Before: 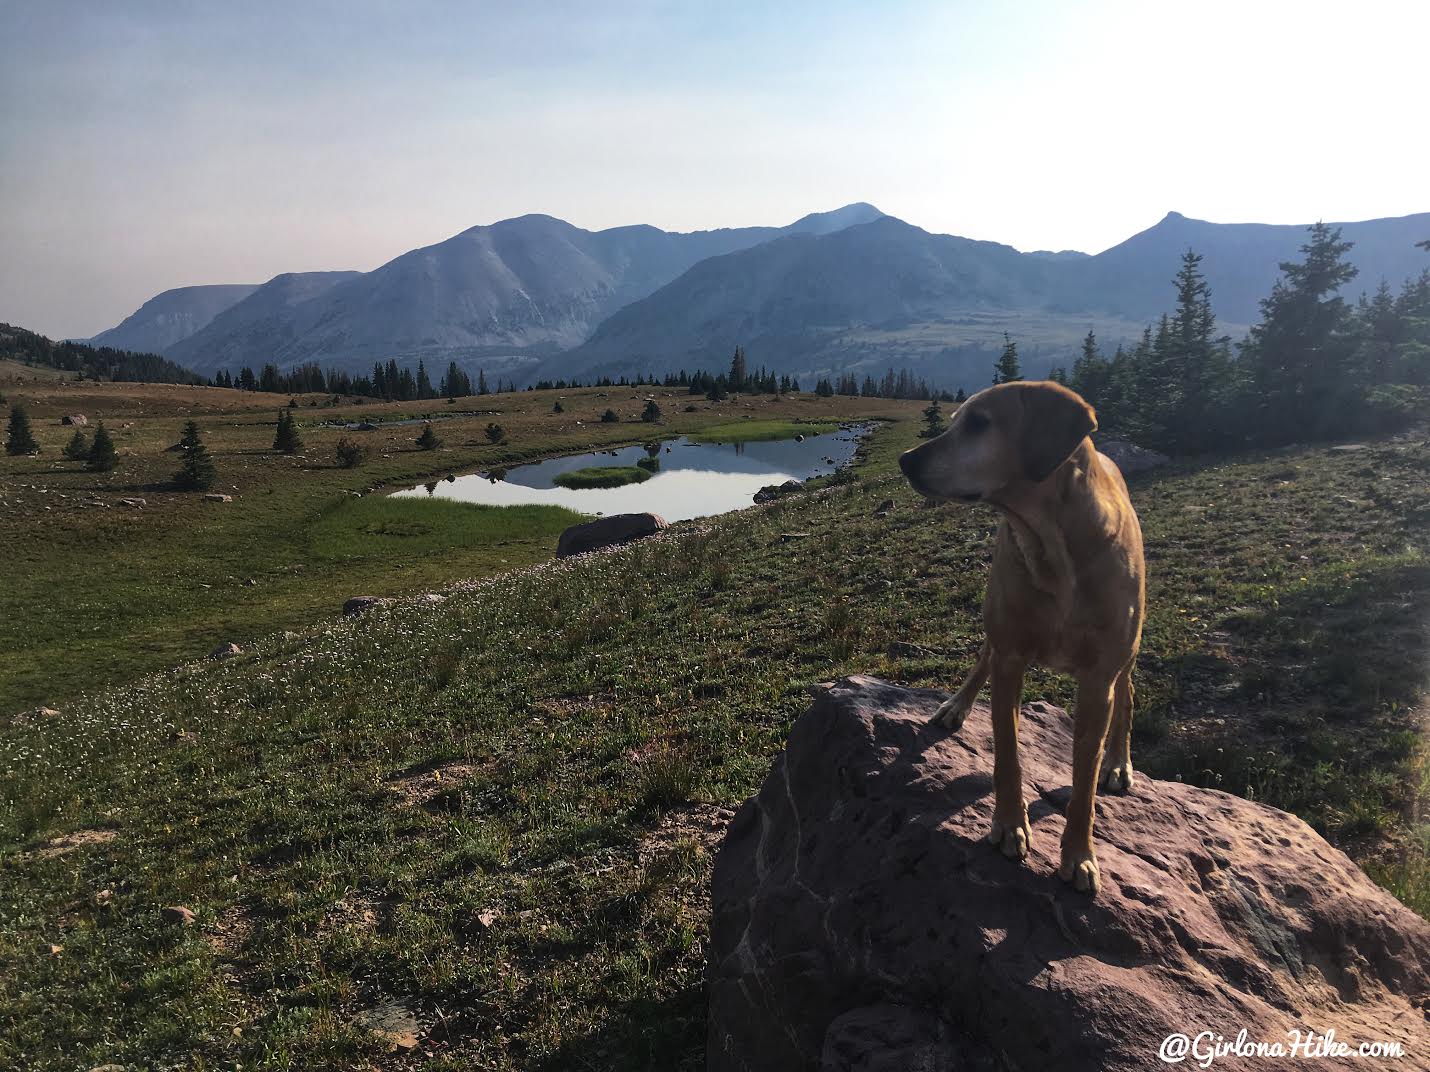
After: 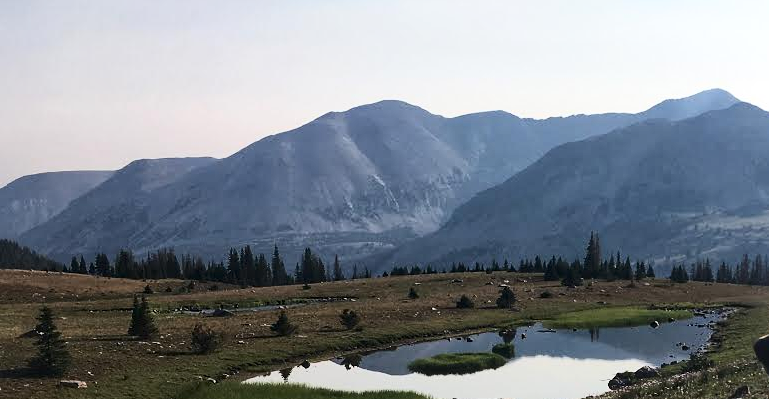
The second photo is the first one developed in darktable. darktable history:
contrast brightness saturation: contrast 0.24, brightness 0.089
crop: left 10.198%, top 10.716%, right 35.96%, bottom 52.006%
local contrast: mode bilateral grid, contrast 20, coarseness 51, detail 120%, midtone range 0.2
